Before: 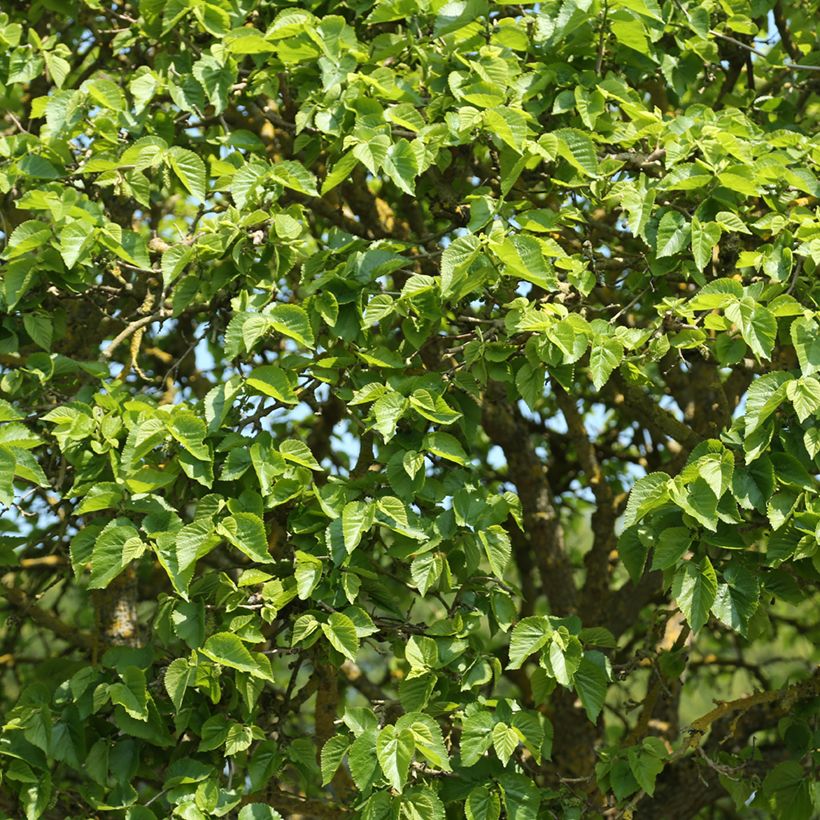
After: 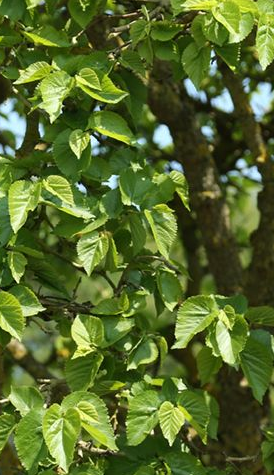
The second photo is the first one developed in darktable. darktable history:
crop: left 40.797%, top 39.261%, right 25.765%, bottom 2.751%
